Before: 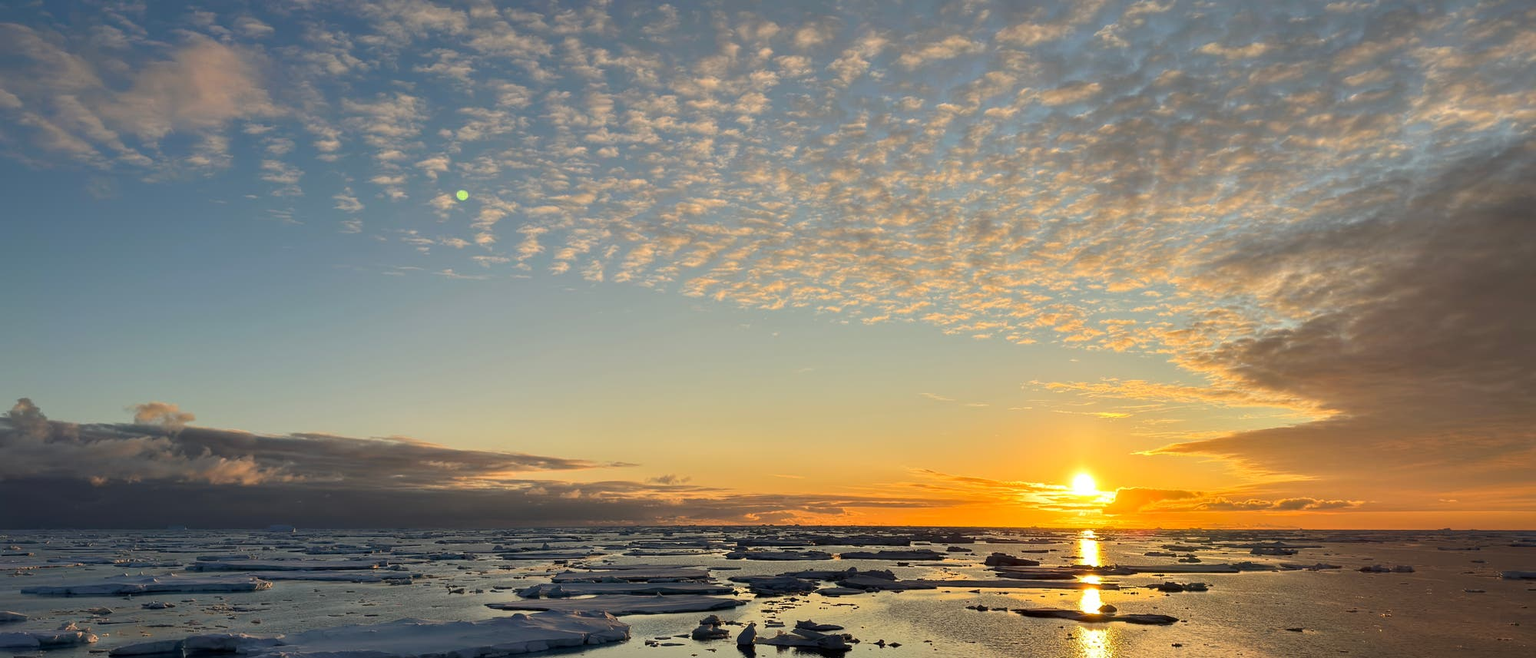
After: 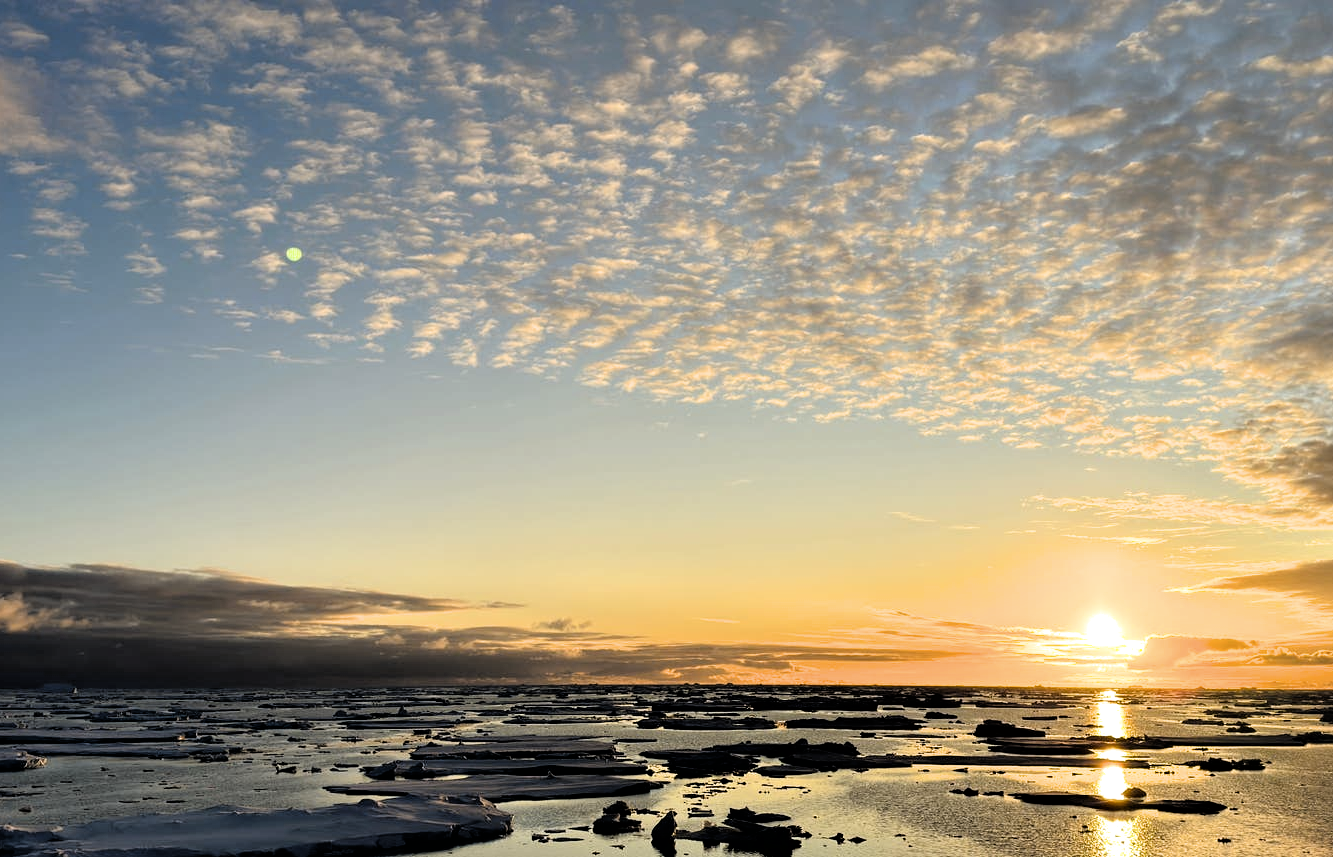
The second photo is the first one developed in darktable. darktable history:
crop: left 15.419%, right 17.914%
filmic rgb: black relative exposure -3.57 EV, white relative exposure 2.29 EV, hardness 3.41
color contrast: green-magenta contrast 0.8, blue-yellow contrast 1.1, unbound 0
